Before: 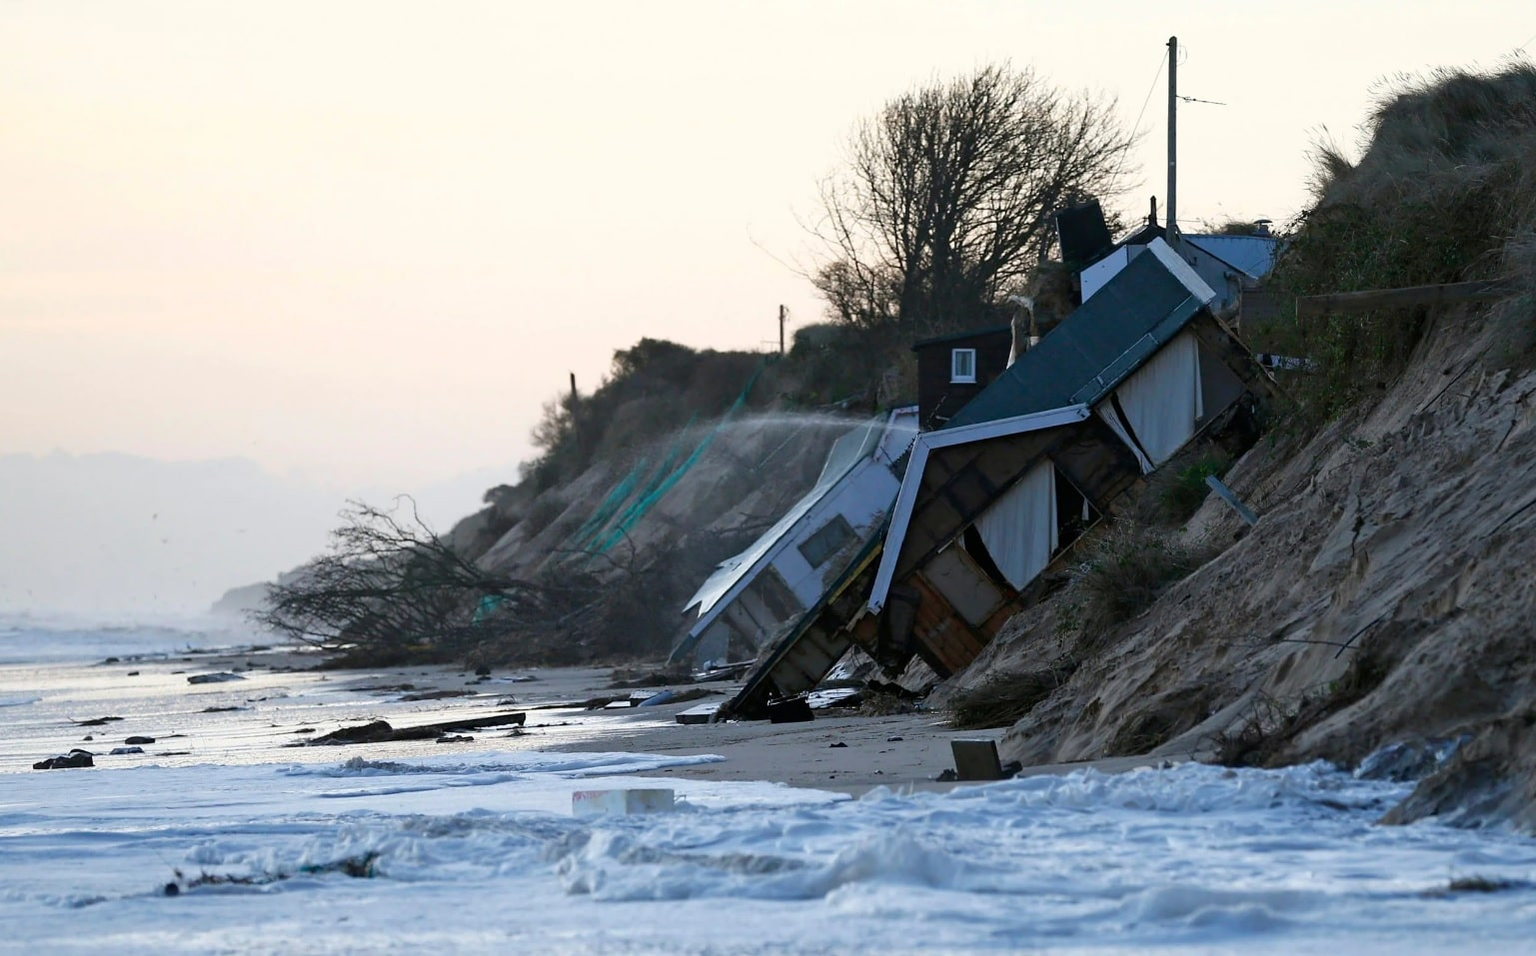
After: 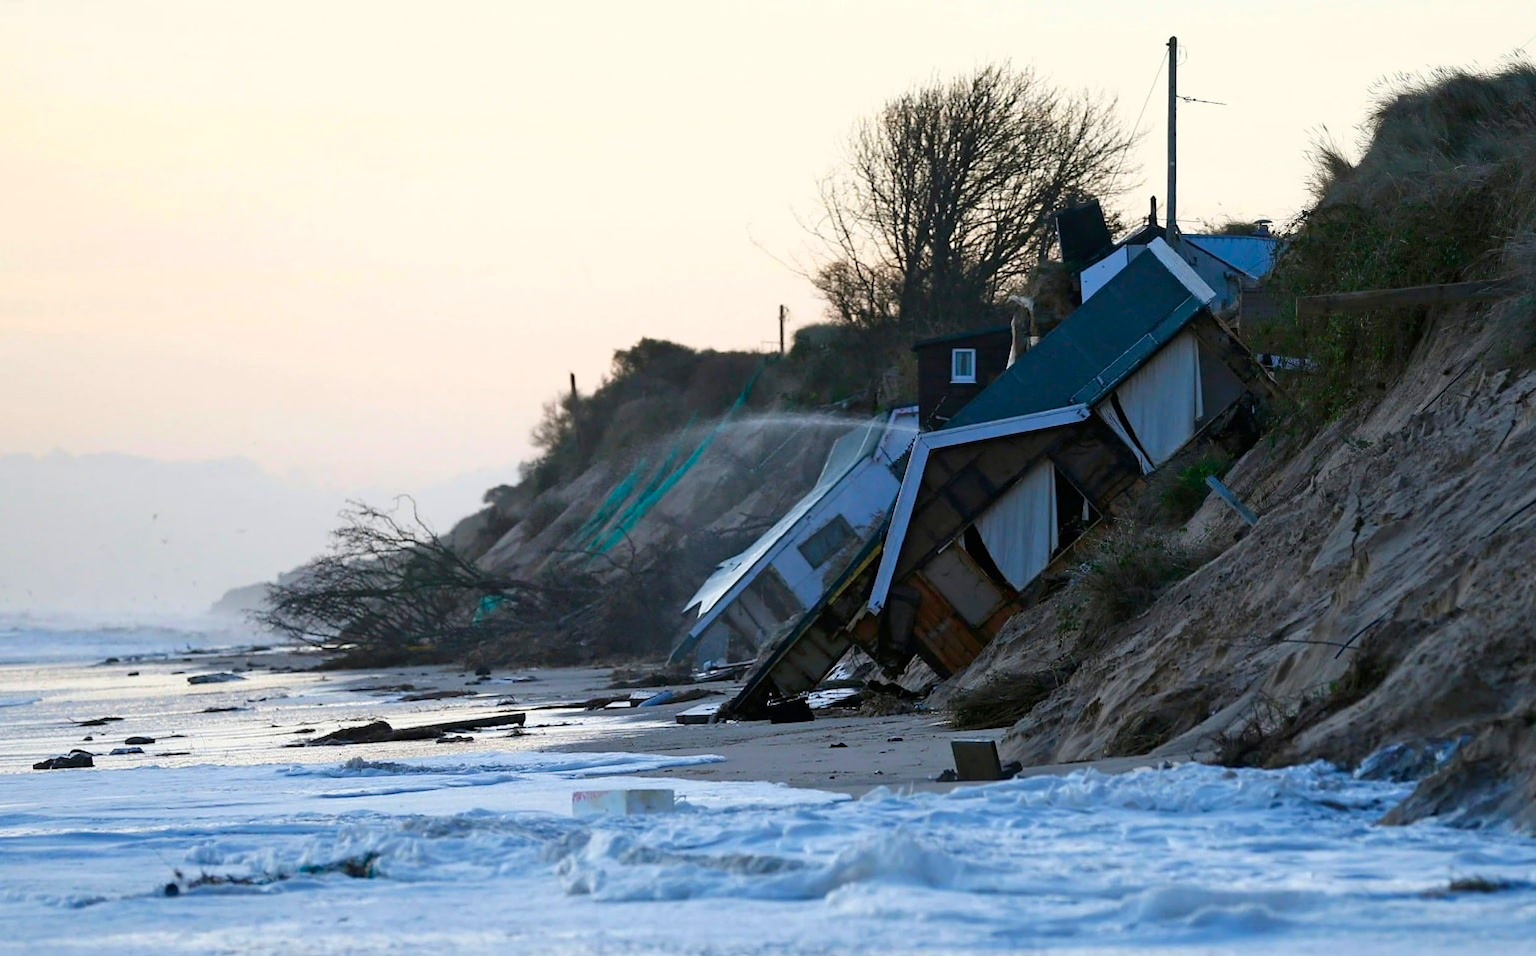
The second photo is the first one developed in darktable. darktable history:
color correction: saturation 1.32
